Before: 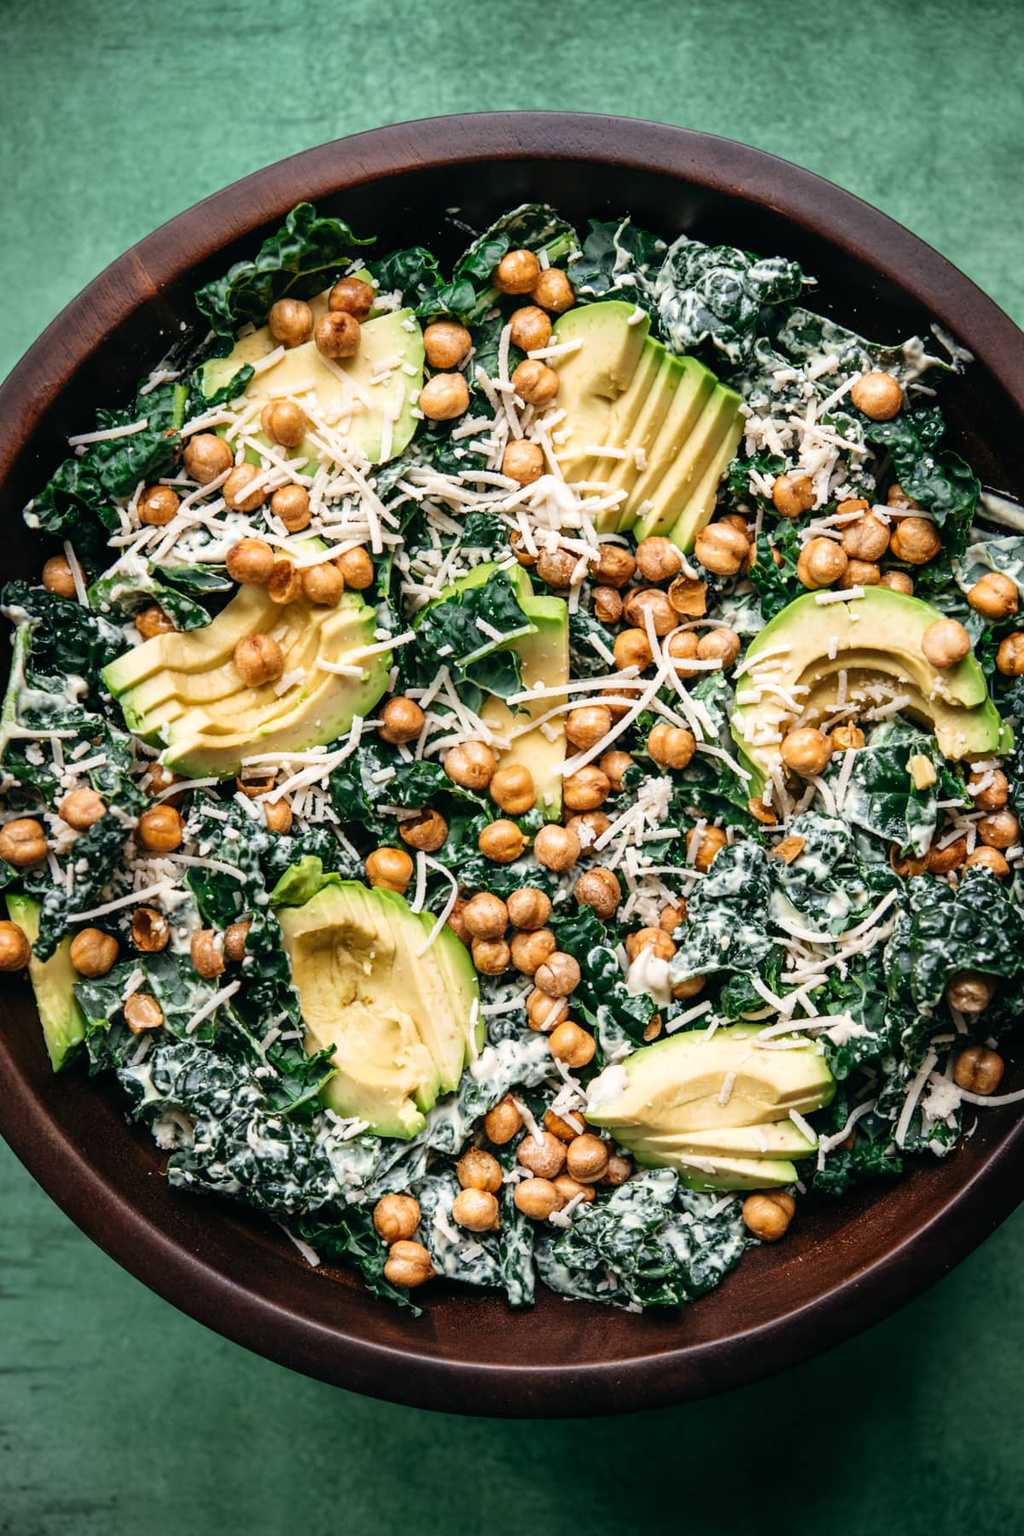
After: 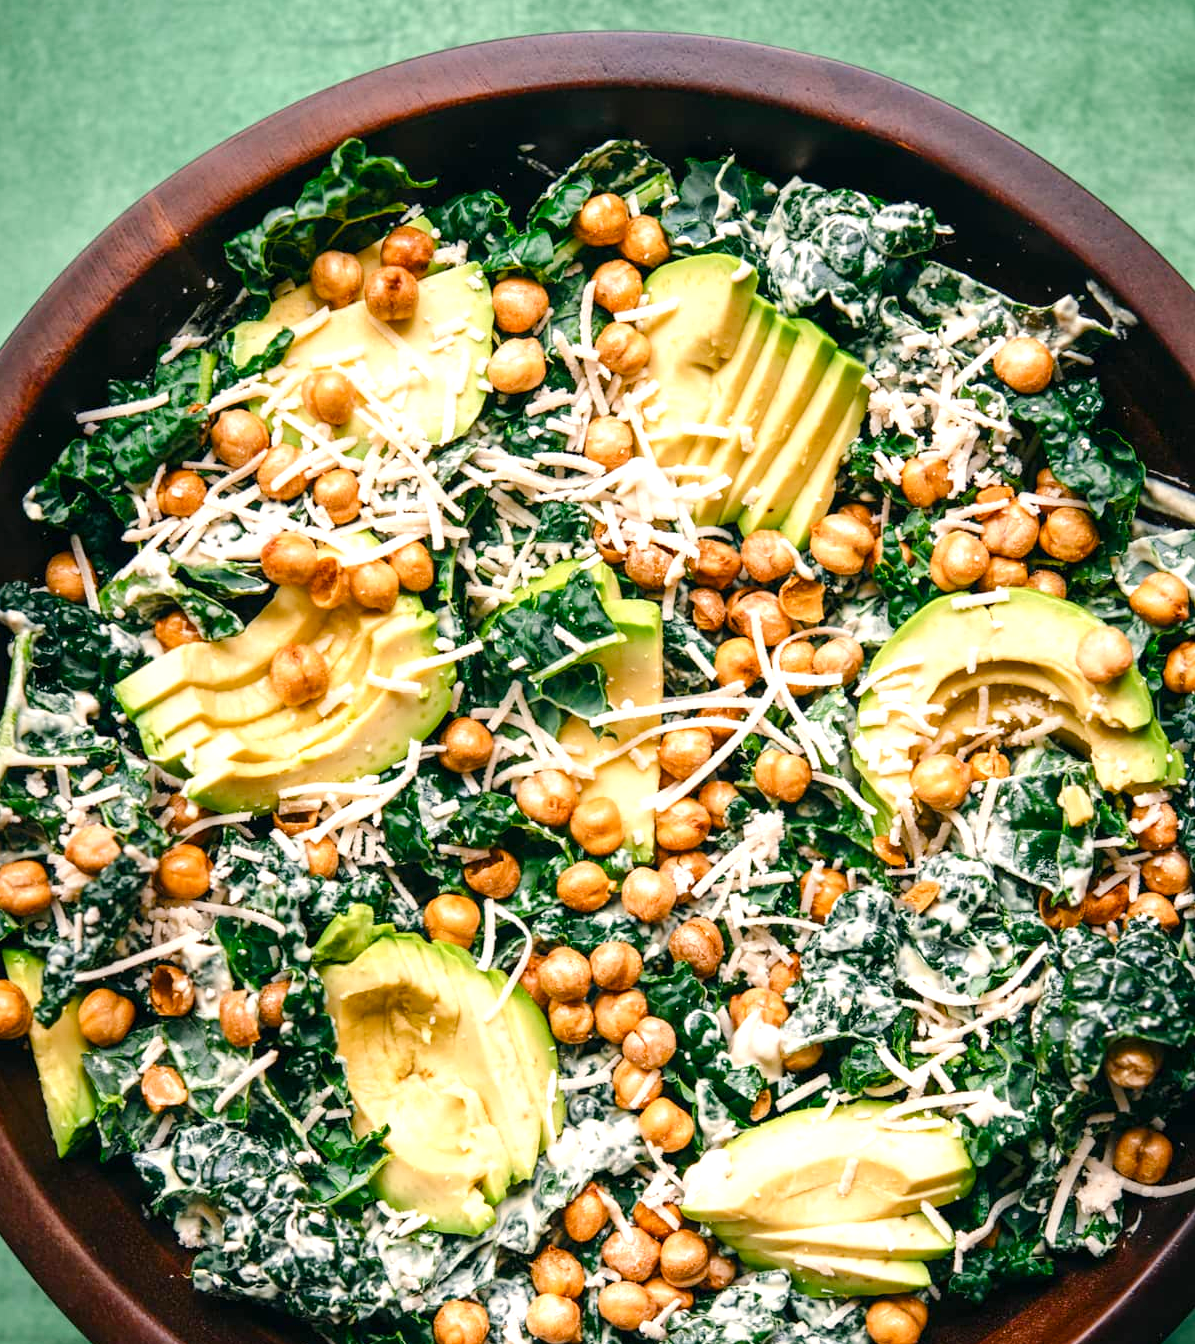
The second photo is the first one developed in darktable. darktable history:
exposure: exposure 0.477 EV, compensate highlight preservation false
color balance rgb: highlights gain › chroma 2.03%, highlights gain › hue 45.59°, perceptual saturation grading › global saturation 20%, perceptual saturation grading › highlights -25.507%, perceptual saturation grading › shadows 25.439%, perceptual brilliance grading › mid-tones 10.227%, perceptual brilliance grading › shadows 15.777%, global vibrance 10.868%
crop: left 0.351%, top 5.504%, bottom 19.798%
